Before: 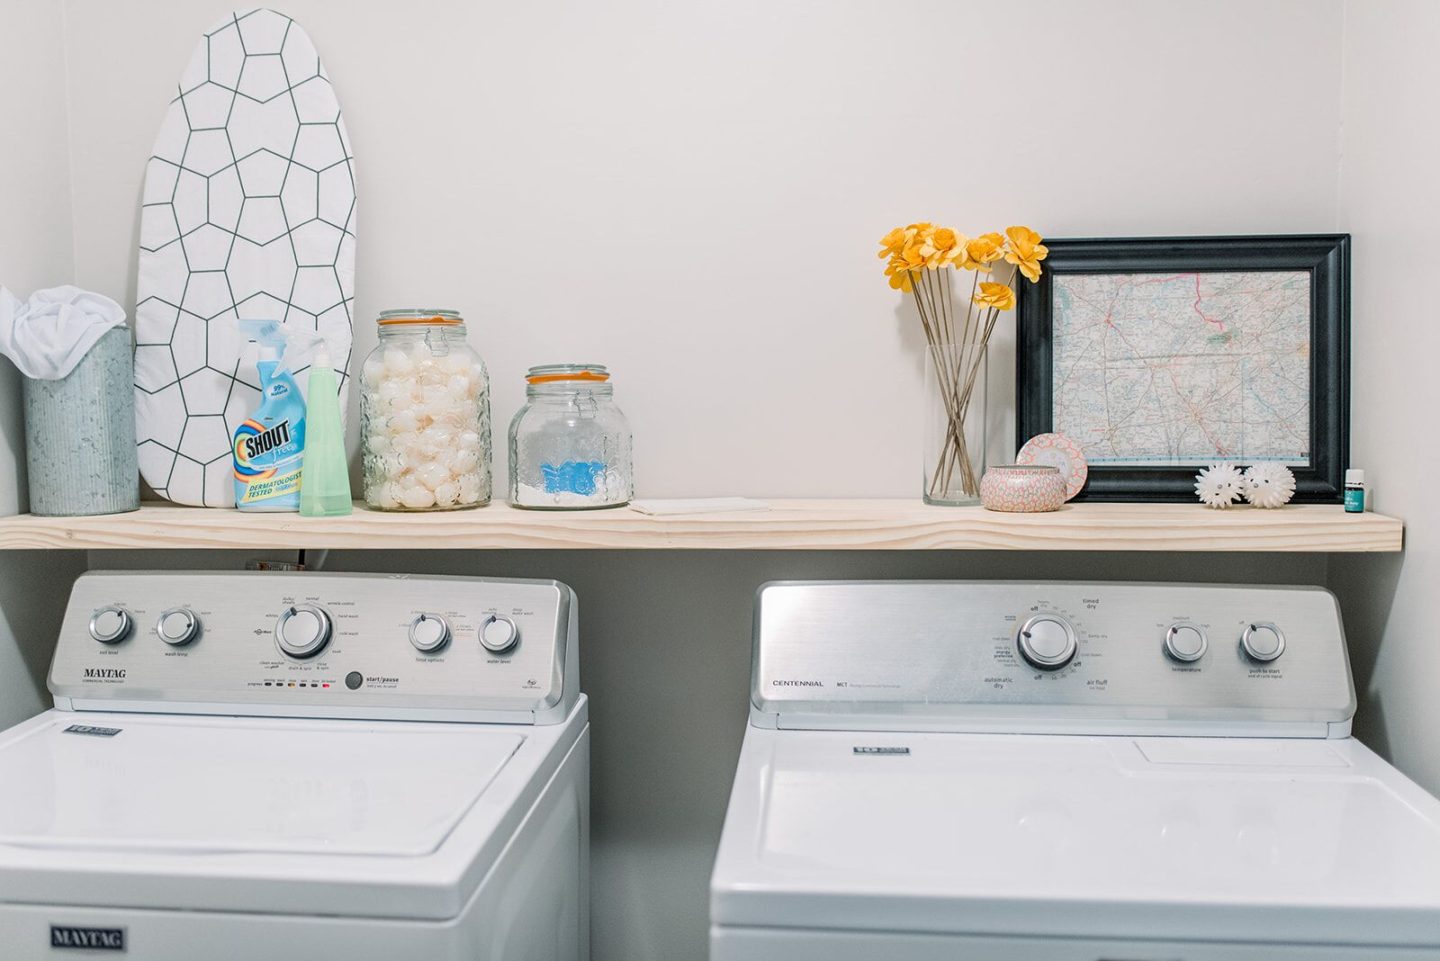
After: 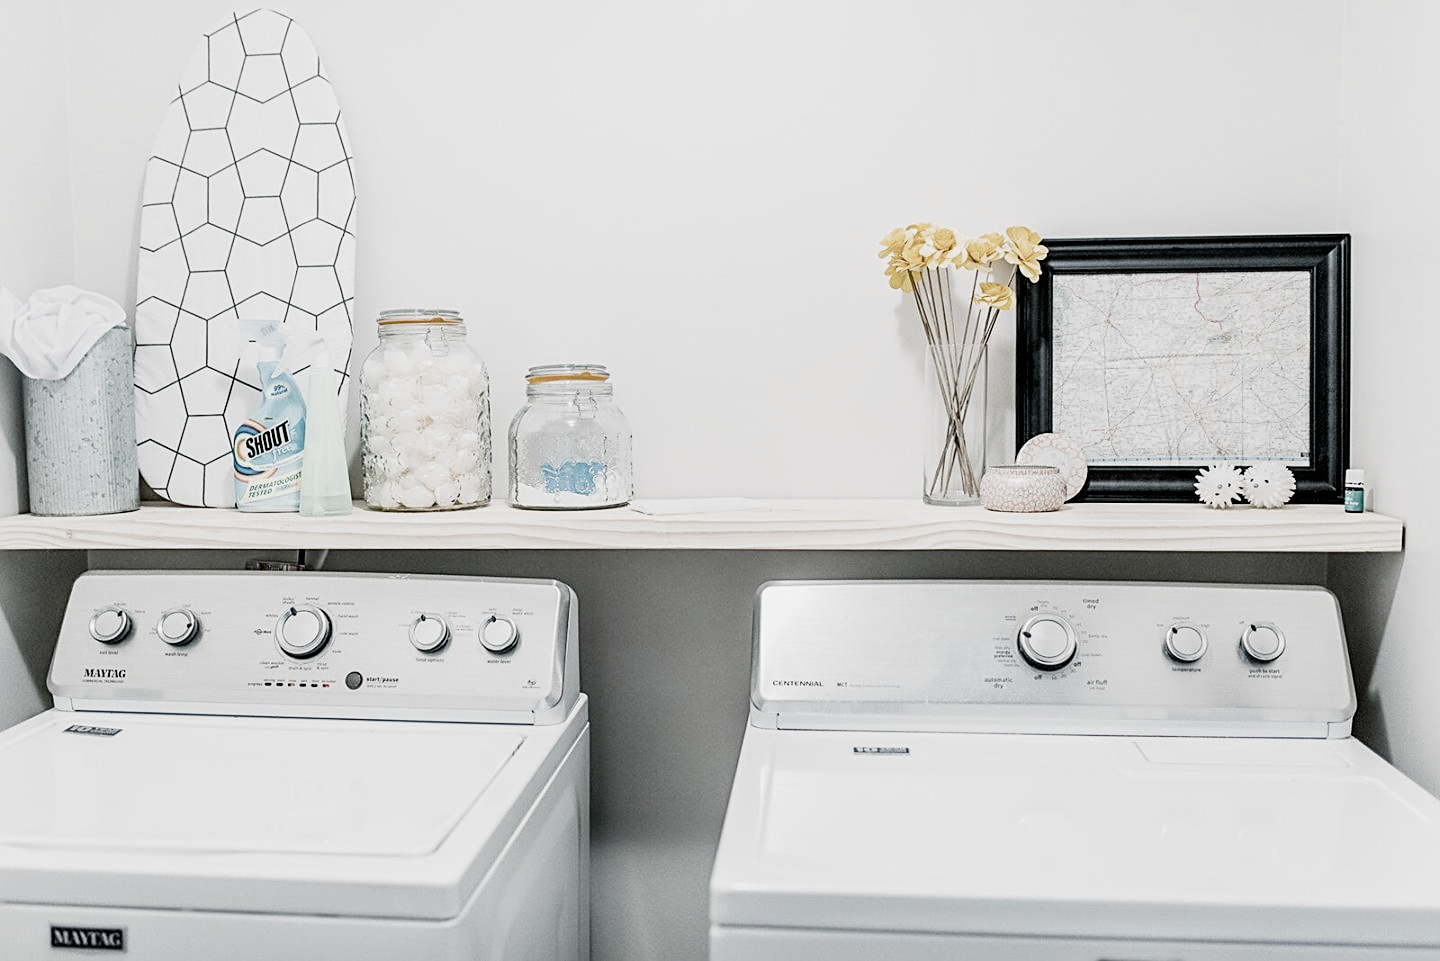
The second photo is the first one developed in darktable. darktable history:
sharpen: on, module defaults
exposure: black level correction 0.001, exposure 0.499 EV, compensate exposure bias true, compensate highlight preservation false
filmic rgb: black relative exposure -5.07 EV, white relative exposure 3.96 EV, hardness 2.89, contrast 1.298, highlights saturation mix -30.14%, preserve chrominance no, color science v4 (2020), type of noise poissonian
